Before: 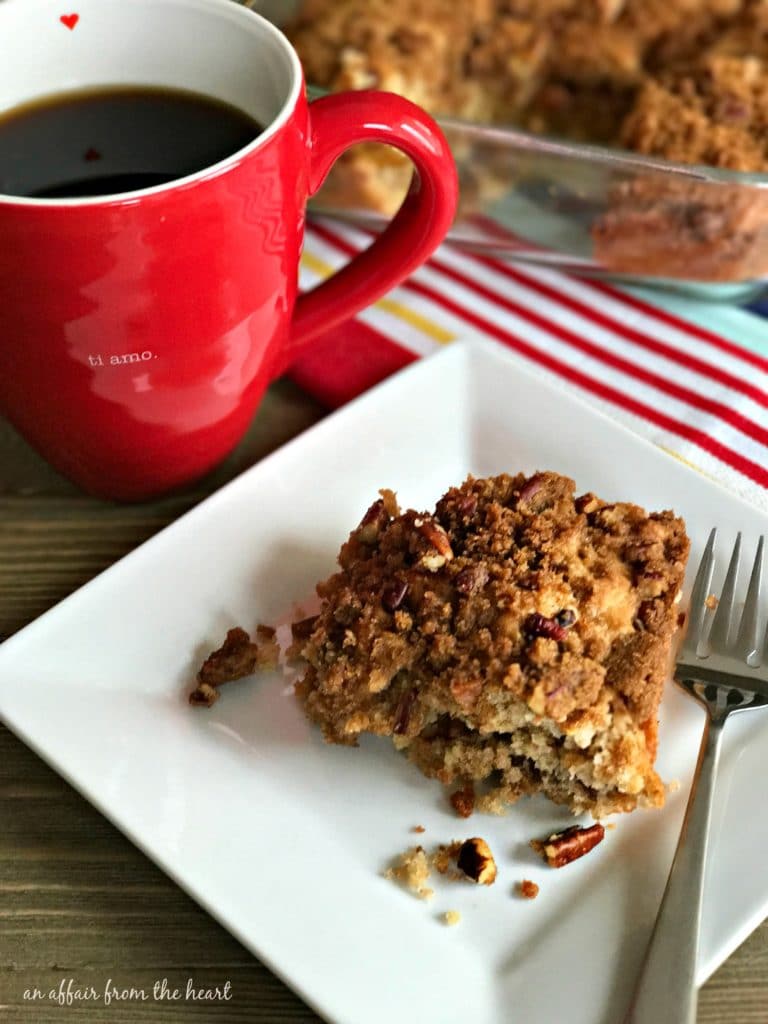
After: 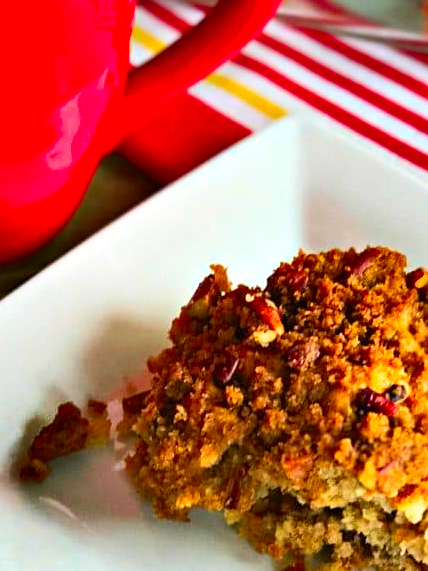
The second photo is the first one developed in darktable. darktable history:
sharpen: amount 0.2
shadows and highlights: shadows 20.91, highlights -82.73, soften with gaussian
crop and rotate: left 22.13%, top 22.054%, right 22.026%, bottom 22.102%
contrast brightness saturation: contrast 0.2, brightness 0.2, saturation 0.8
